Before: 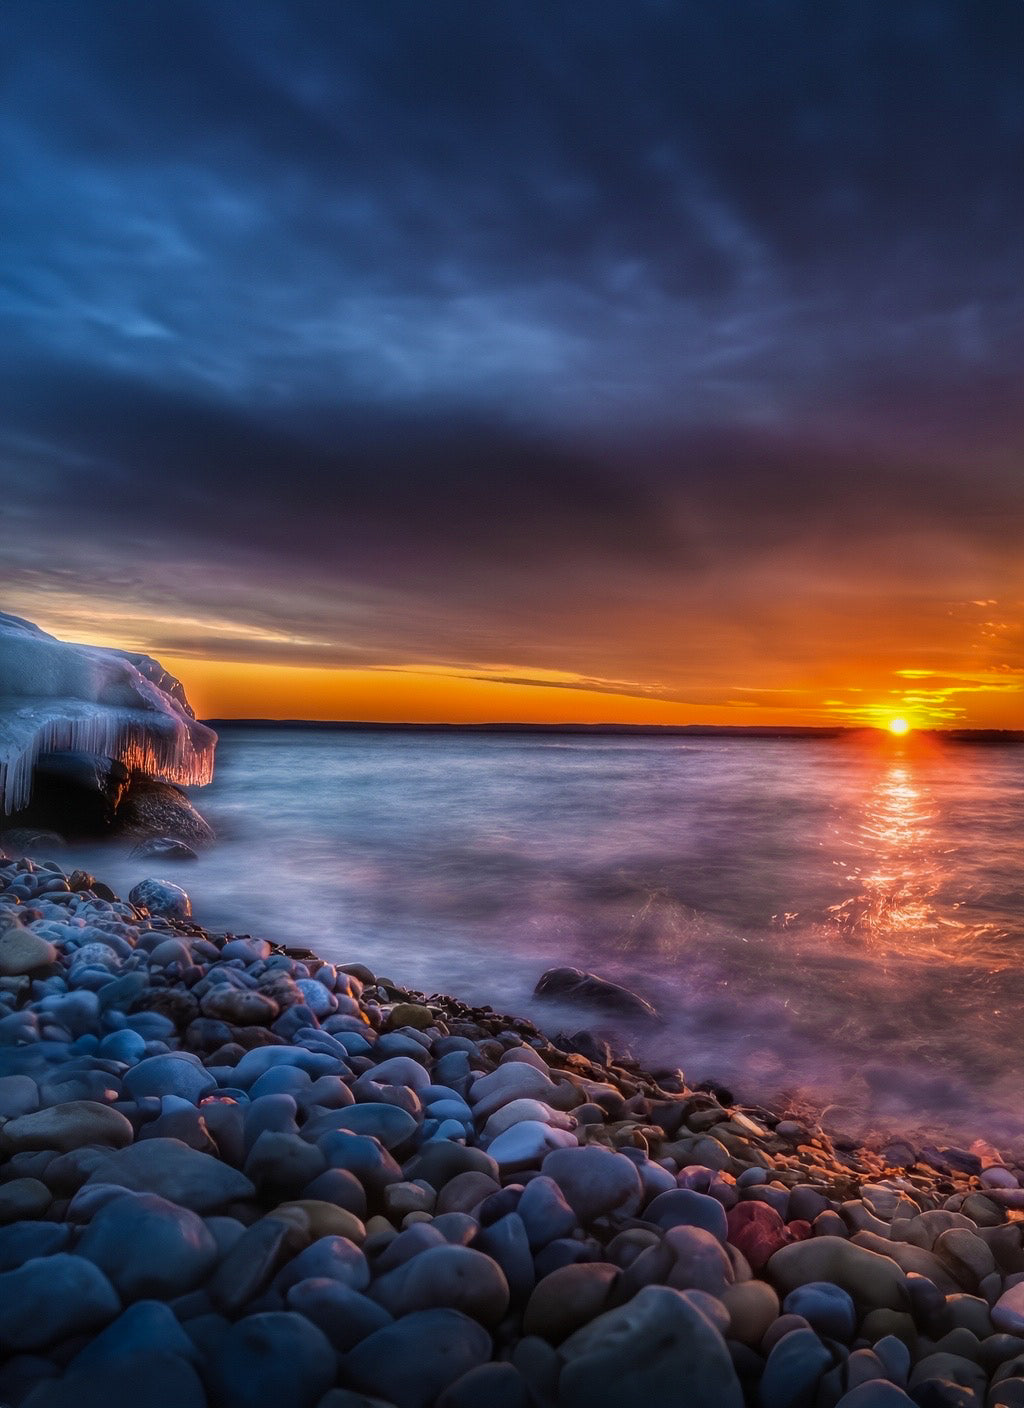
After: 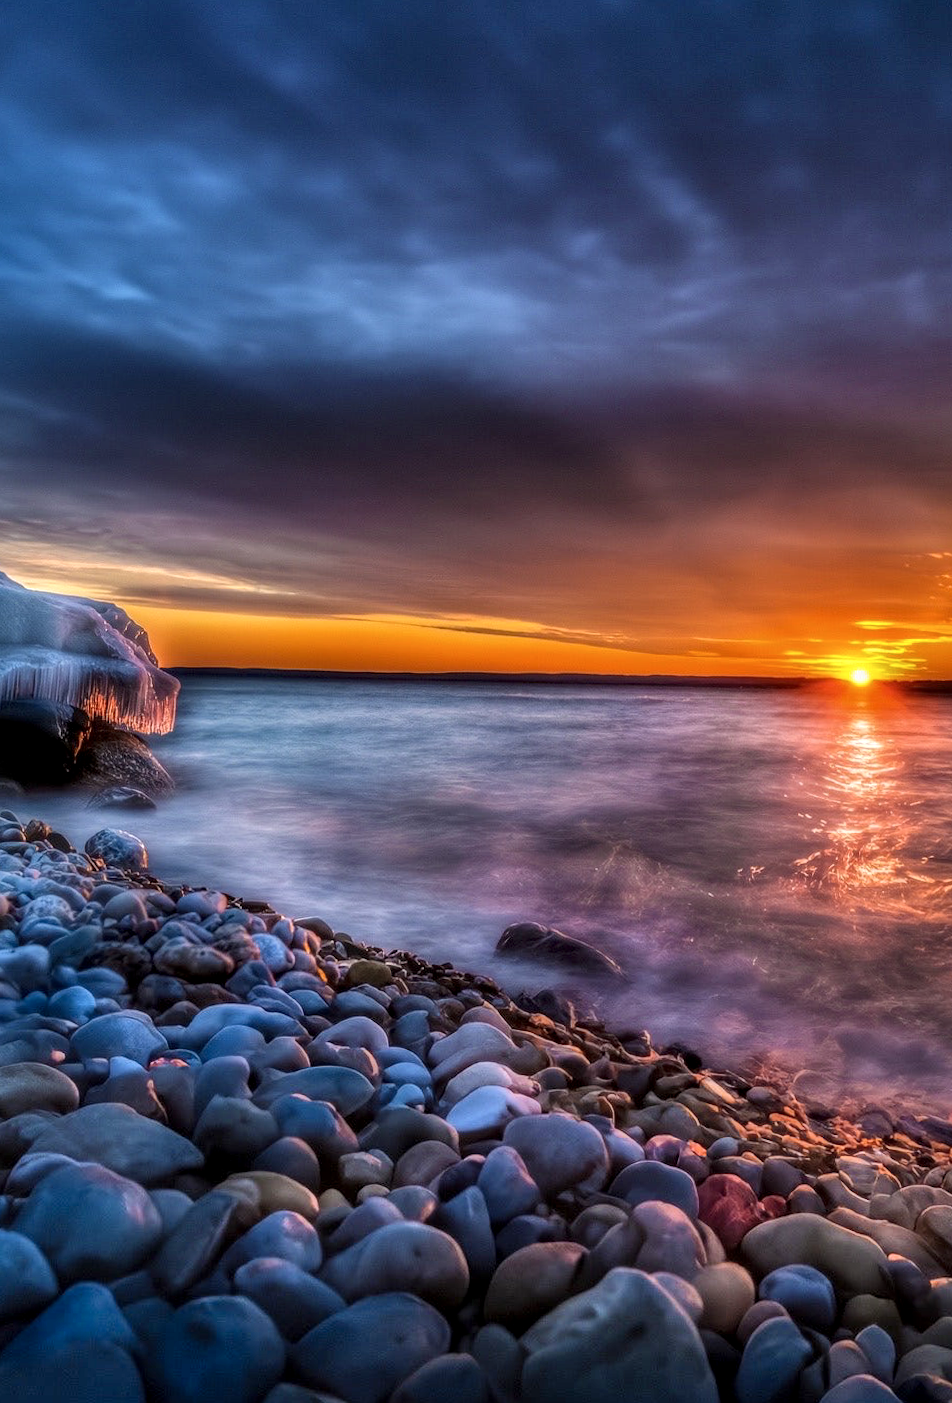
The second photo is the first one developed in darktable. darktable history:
shadows and highlights: soften with gaussian
rotate and perspective: rotation 0.215°, lens shift (vertical) -0.139, crop left 0.069, crop right 0.939, crop top 0.002, crop bottom 0.996
local contrast: detail 130%
